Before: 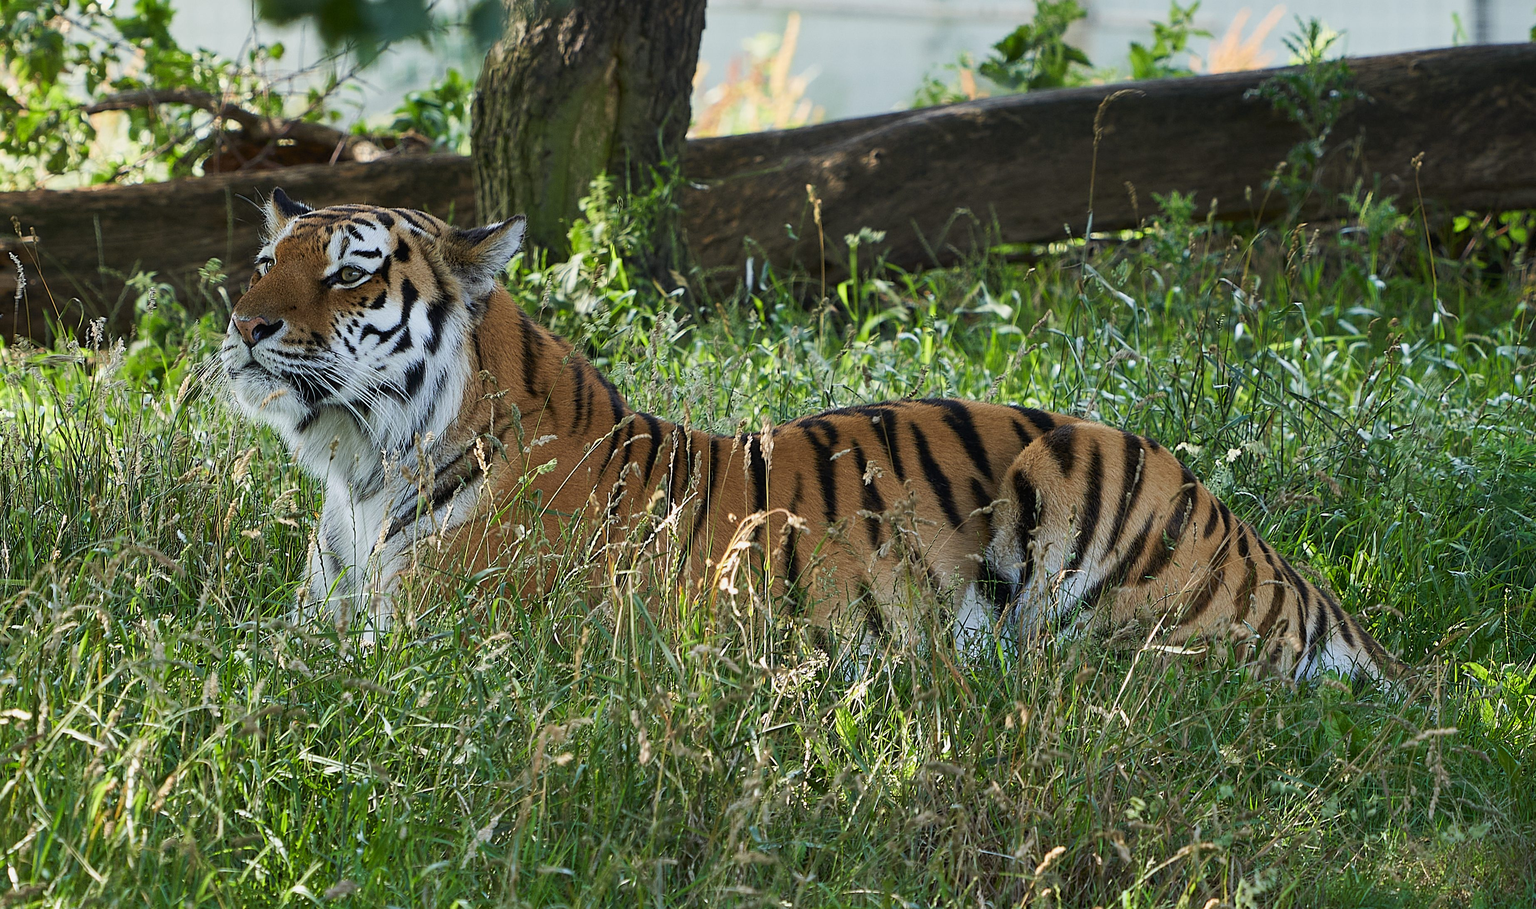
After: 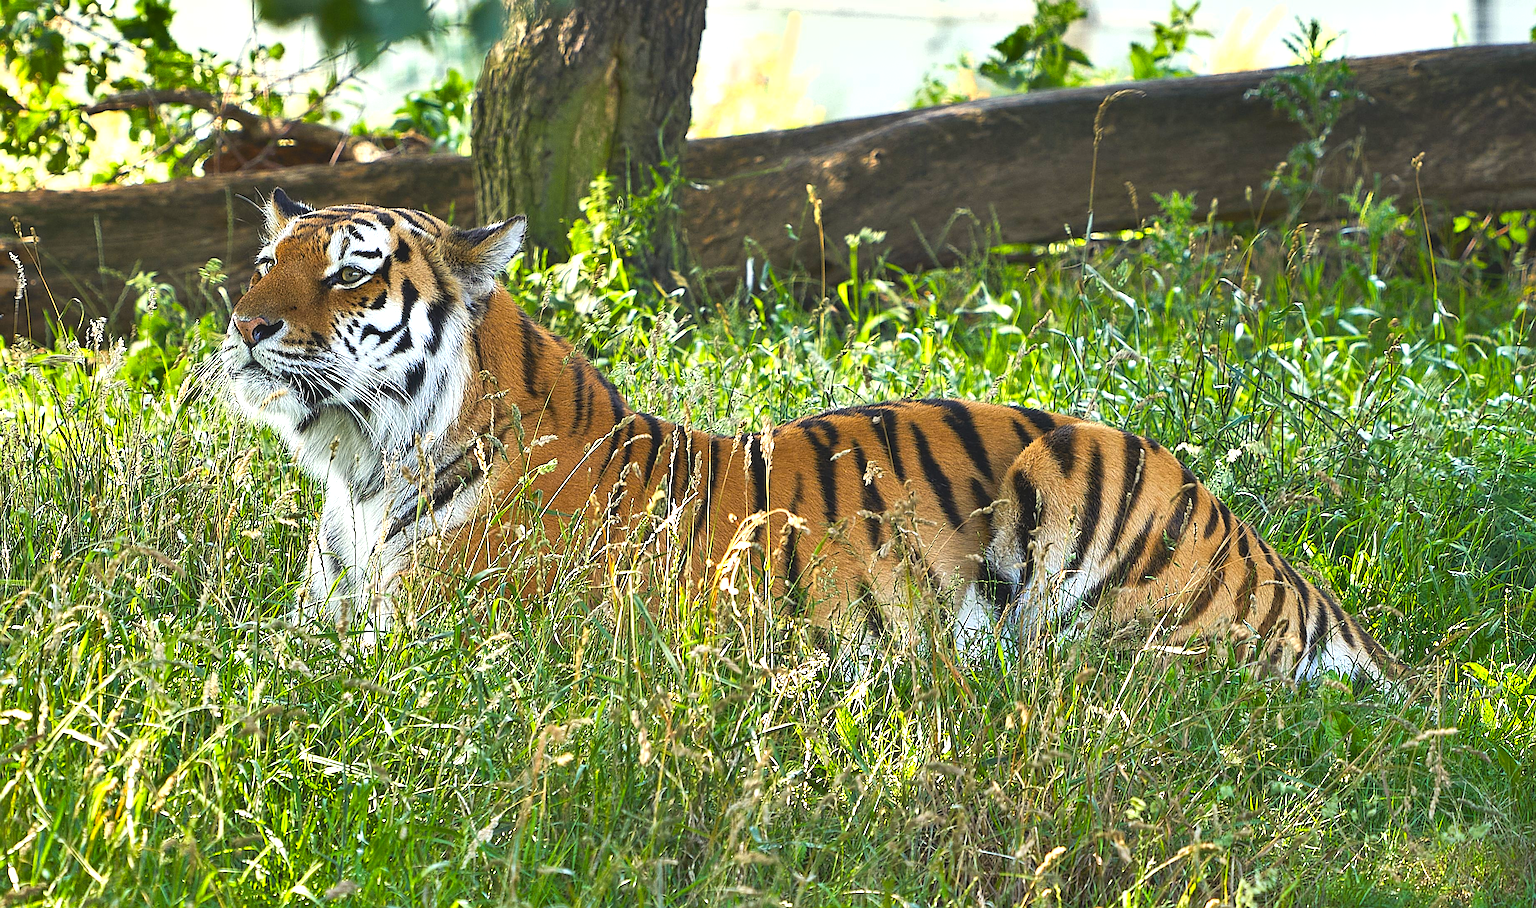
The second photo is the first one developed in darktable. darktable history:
sharpen: on, module defaults
exposure: black level correction -0.005, exposure 1.006 EV, compensate highlight preservation false
color balance rgb: highlights gain › chroma 2.078%, highlights gain › hue 72.72°, perceptual saturation grading › global saturation 25.111%, global vibrance 9.456%
shadows and highlights: highlights color adjustment 0.139%, soften with gaussian
color correction: highlights b* -0.037
